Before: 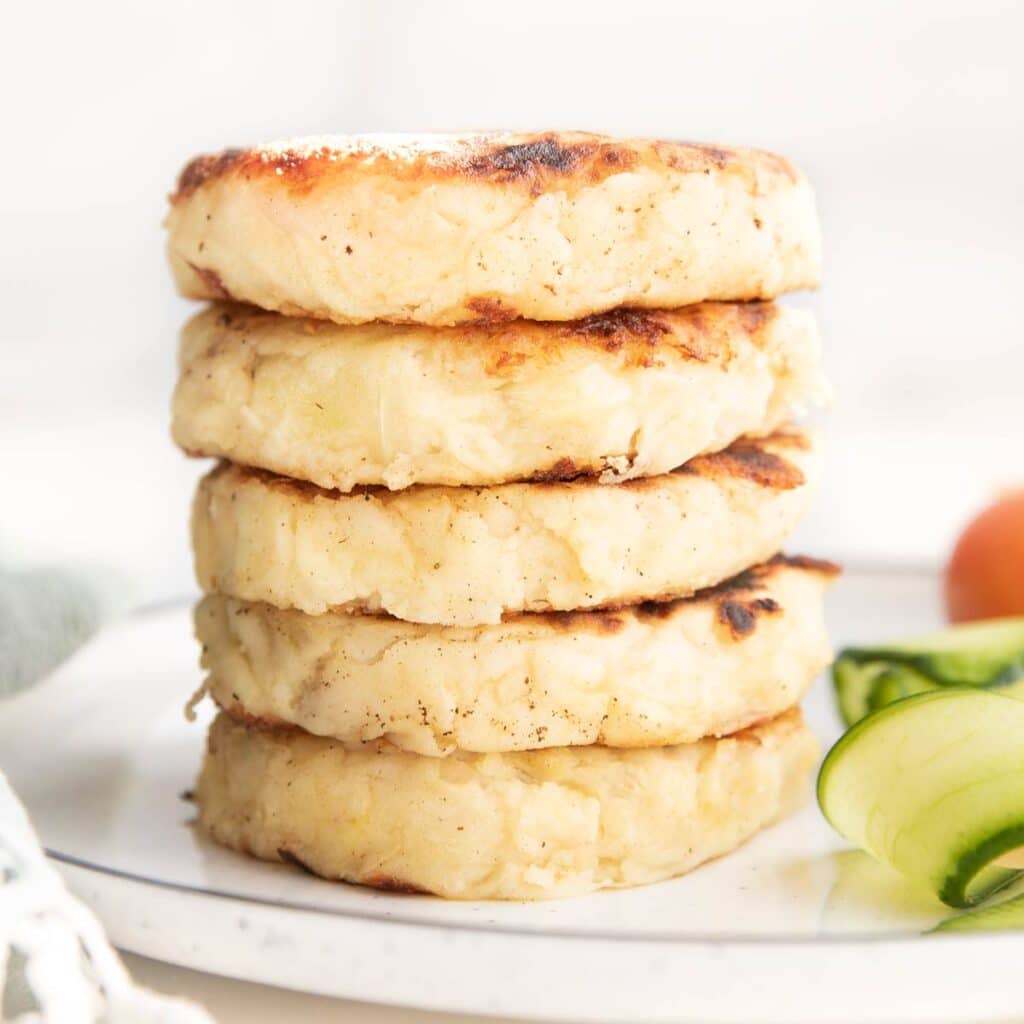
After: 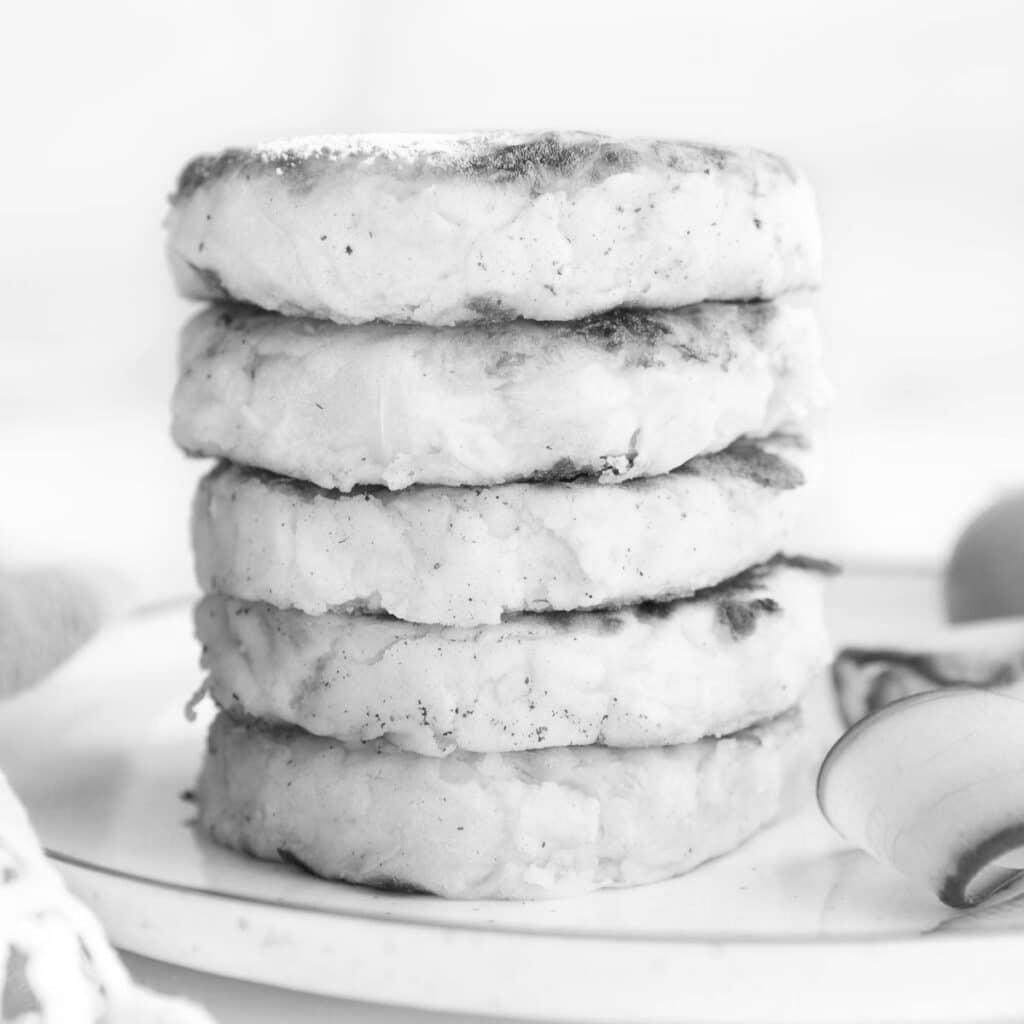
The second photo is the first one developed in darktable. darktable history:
color correction: highlights a* -4.98, highlights b* -3.76, shadows a* 3.83, shadows b* 4.08
monochrome: on, module defaults
